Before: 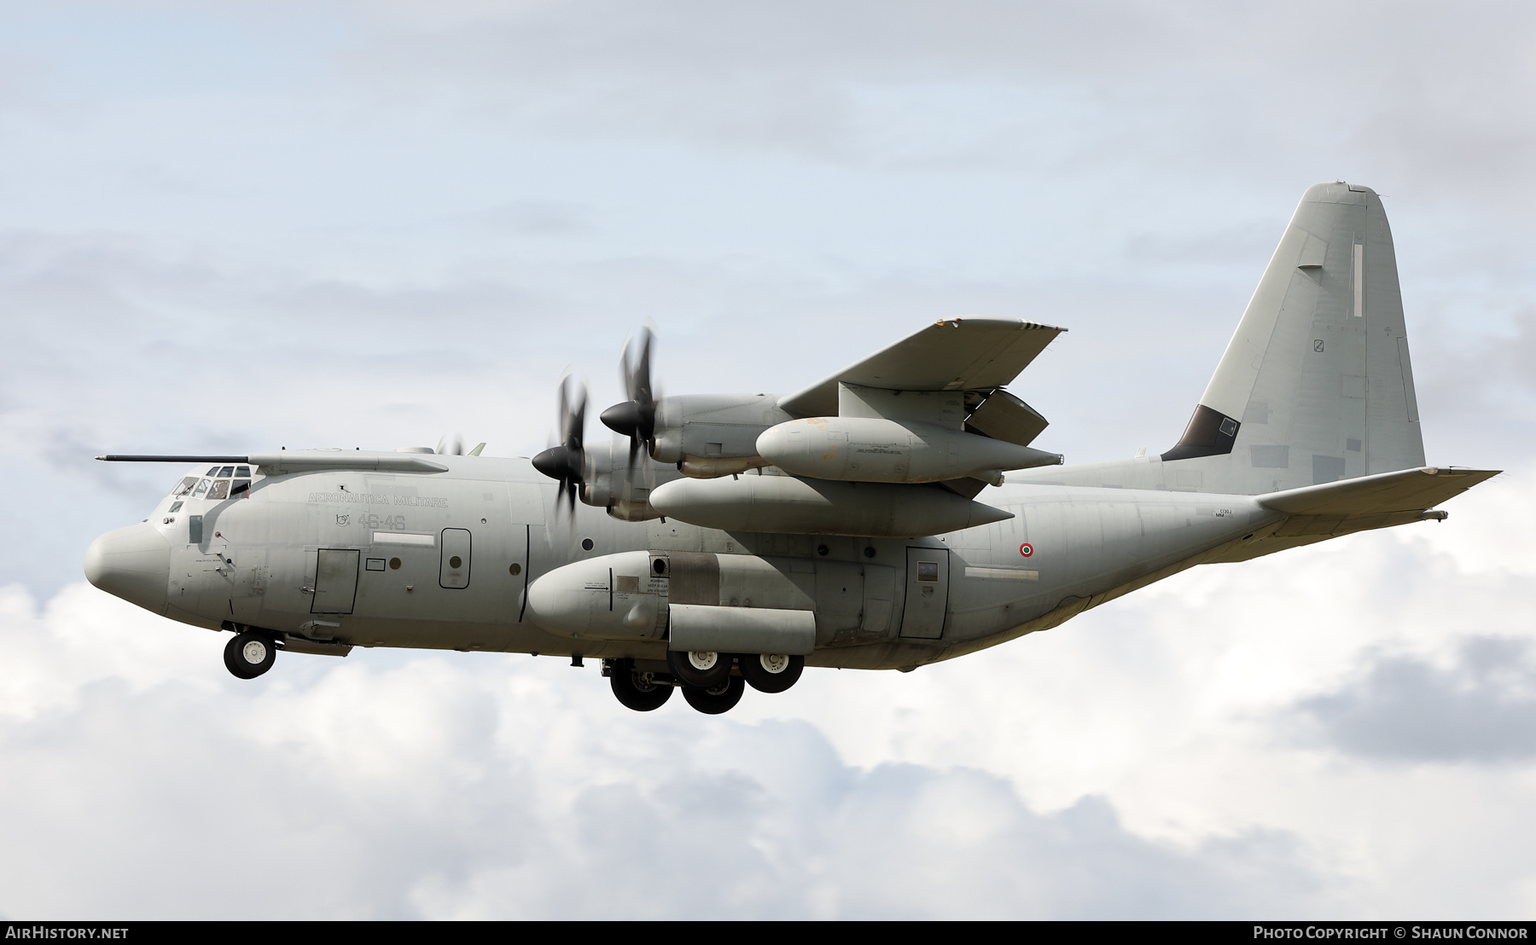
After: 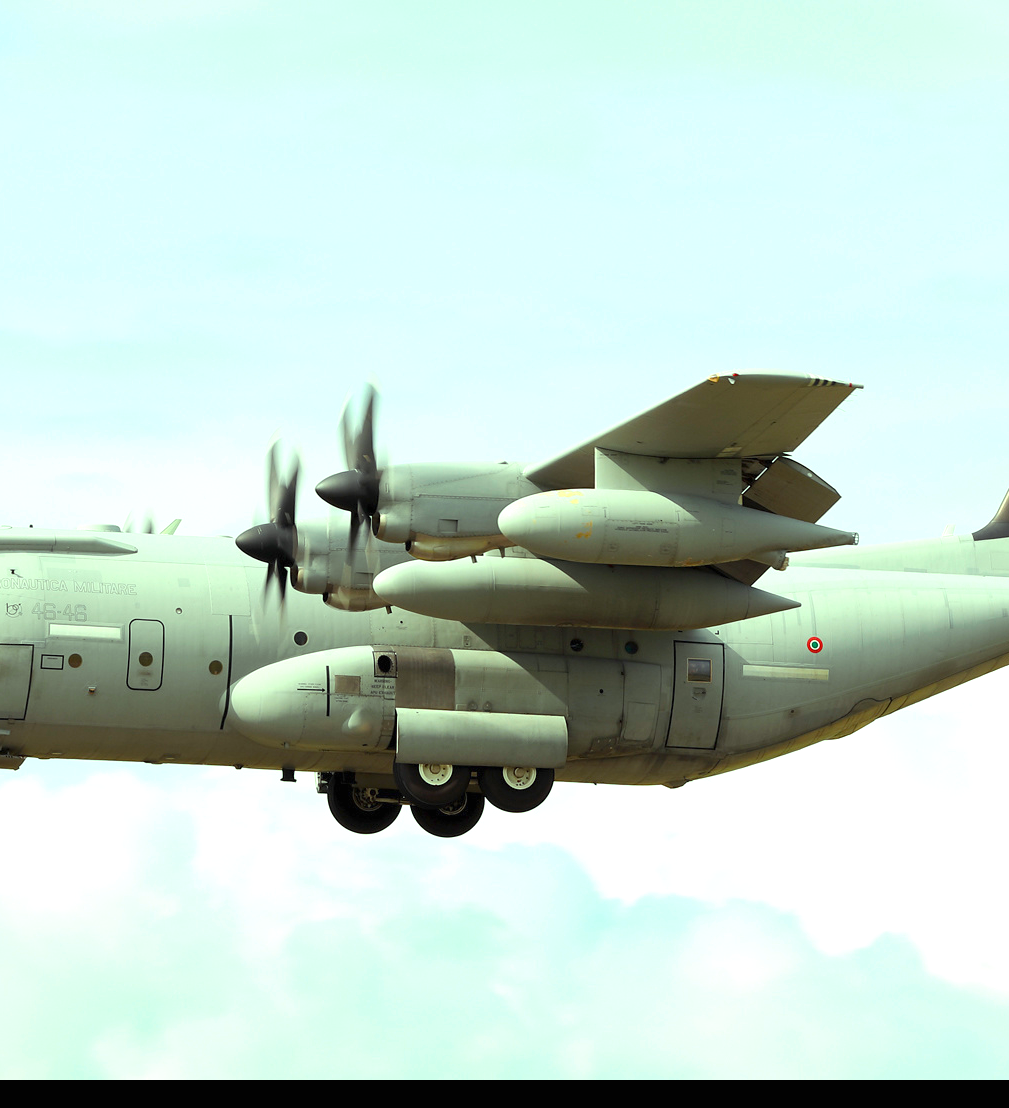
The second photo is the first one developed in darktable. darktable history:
exposure: black level correction 0, exposure 0.697 EV, compensate highlight preservation false
base curve: preserve colors none
crop: left 21.558%, right 22.383%
tone equalizer: edges refinement/feathering 500, mask exposure compensation -1.57 EV, preserve details no
color balance rgb: highlights gain › luminance 15.65%, highlights gain › chroma 6.91%, highlights gain › hue 125.04°, linear chroma grading › global chroma 14.688%, perceptual saturation grading › global saturation 9.851%, contrast -9.915%
